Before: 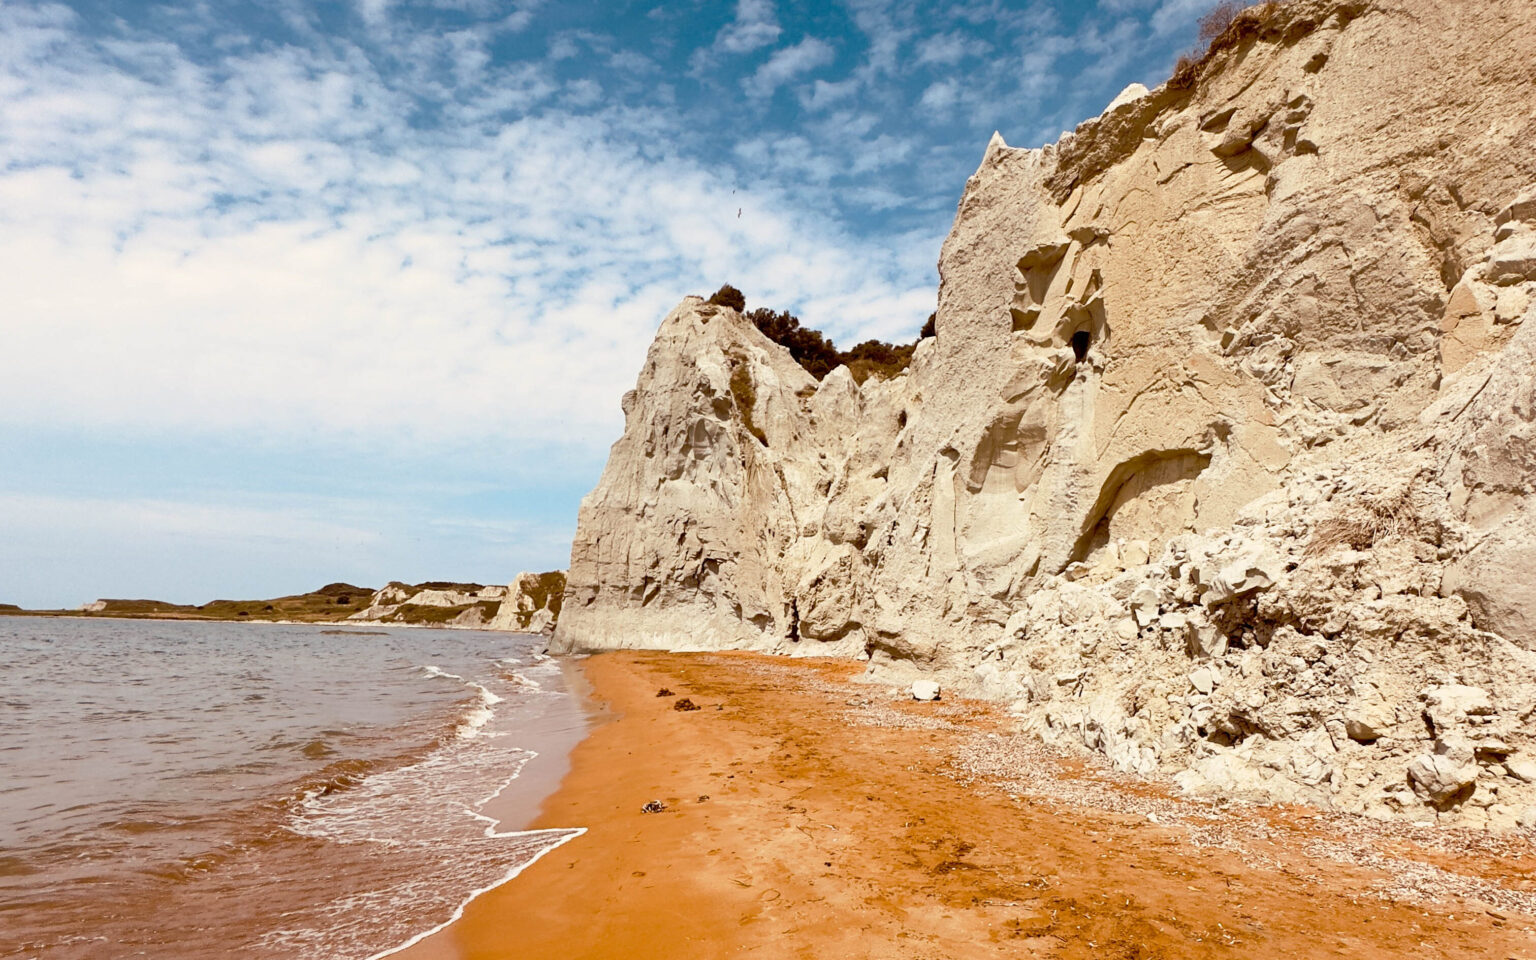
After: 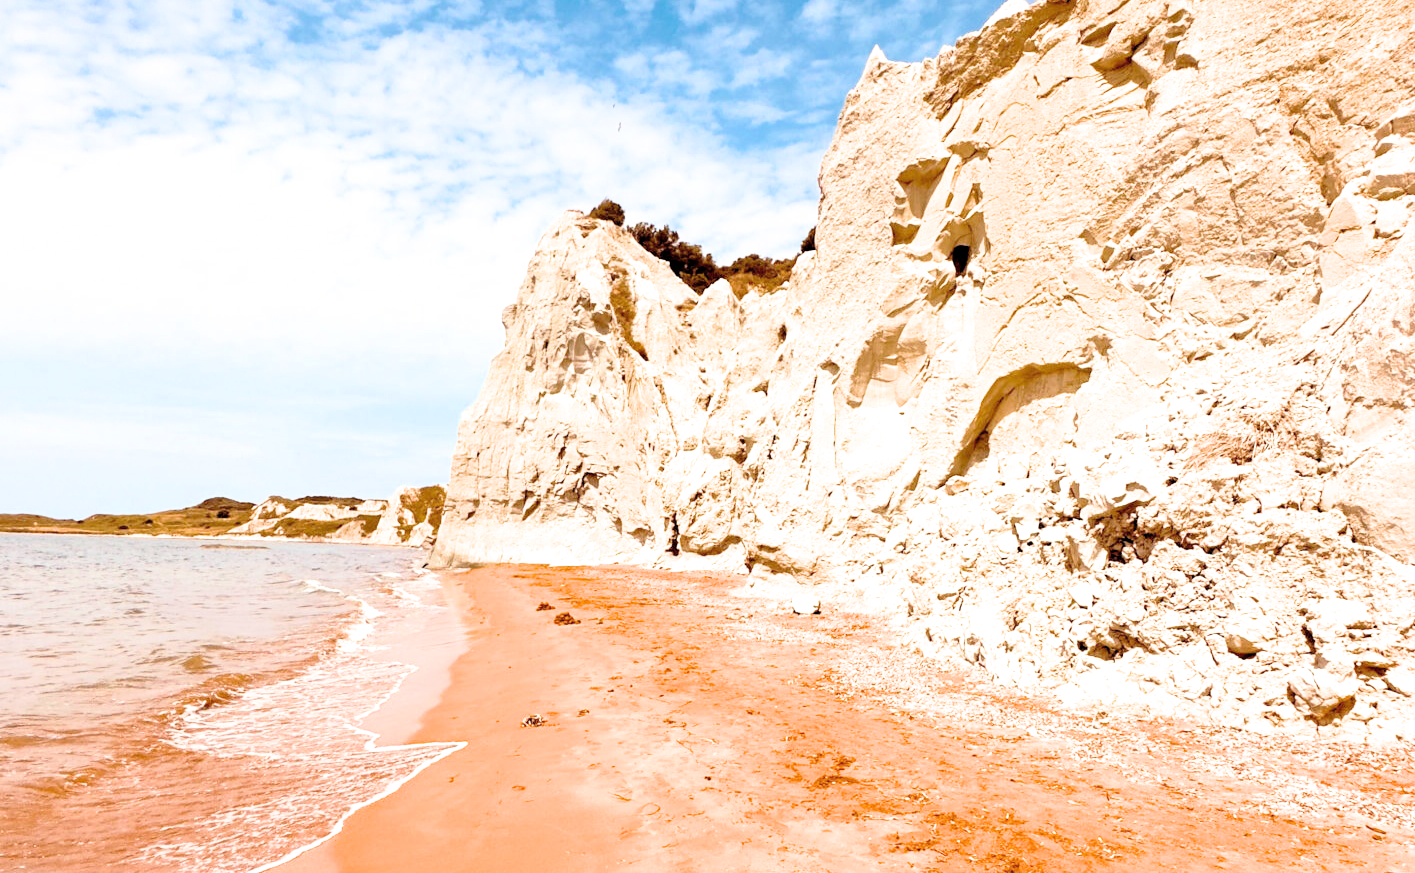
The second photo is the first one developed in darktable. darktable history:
exposure: black level correction 0, exposure 1.744 EV, compensate highlight preservation false
crop and rotate: left 7.838%, top 9.032%
filmic rgb: black relative exposure -4.84 EV, white relative exposure 4.04 EV, hardness 2.81, color science v6 (2022)
